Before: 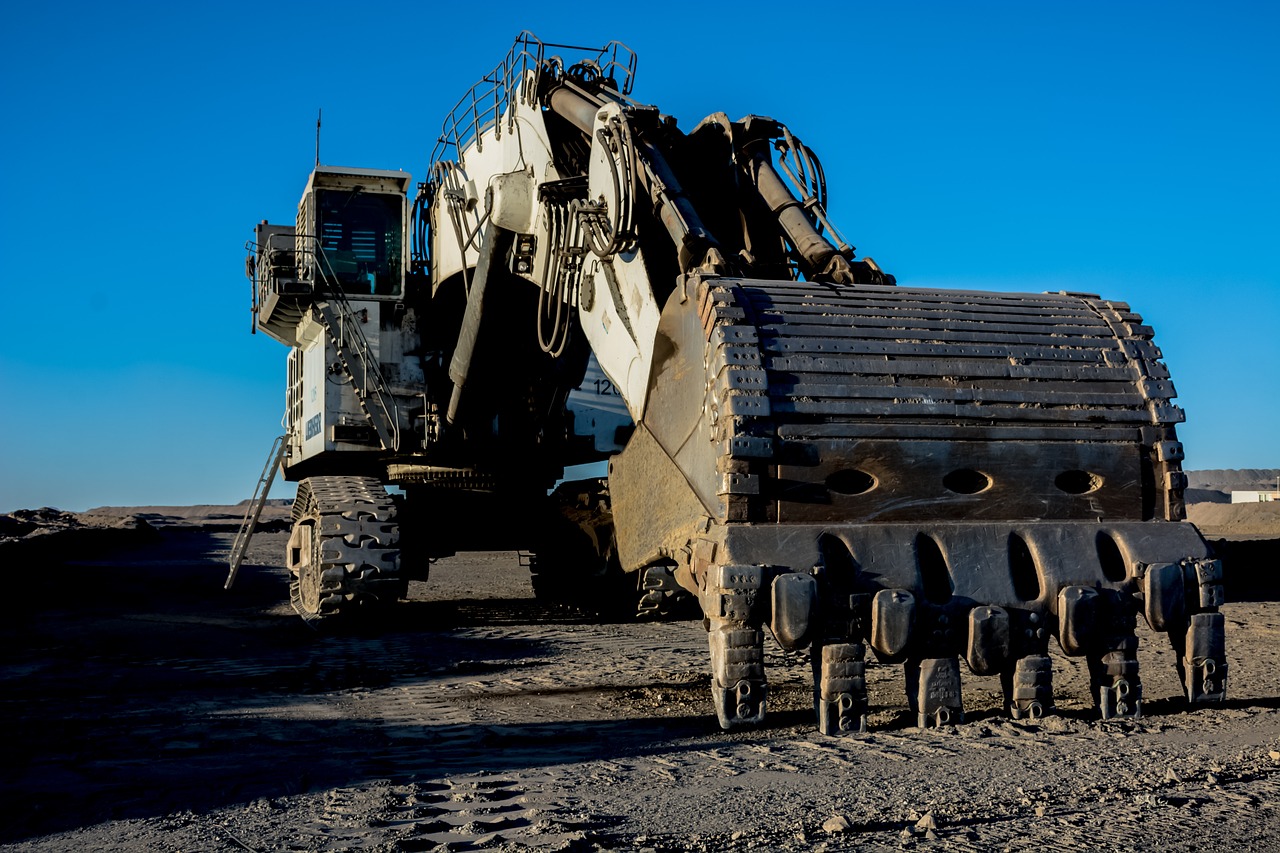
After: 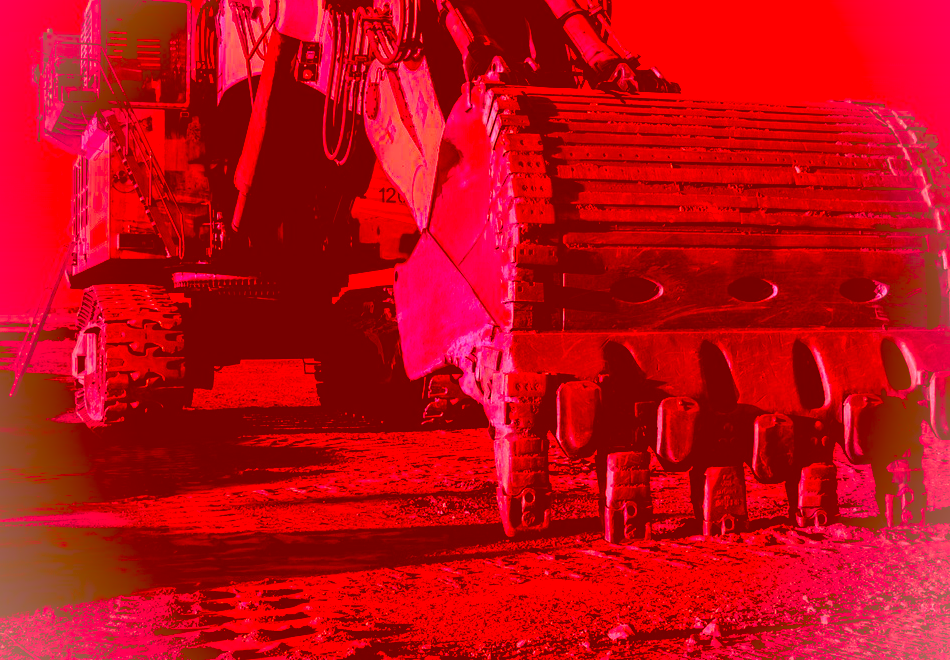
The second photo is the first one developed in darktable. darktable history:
vignetting: fall-off start 74.19%, fall-off radius 66.36%, brightness 0.285, saturation 0.002
color correction: highlights a* -39.67, highlights b* -39.9, shadows a* -39.37, shadows b* -39.49, saturation -2.96
crop: left 16.867%, top 22.589%, right 8.869%
exposure: exposure 0.251 EV, compensate highlight preservation false
